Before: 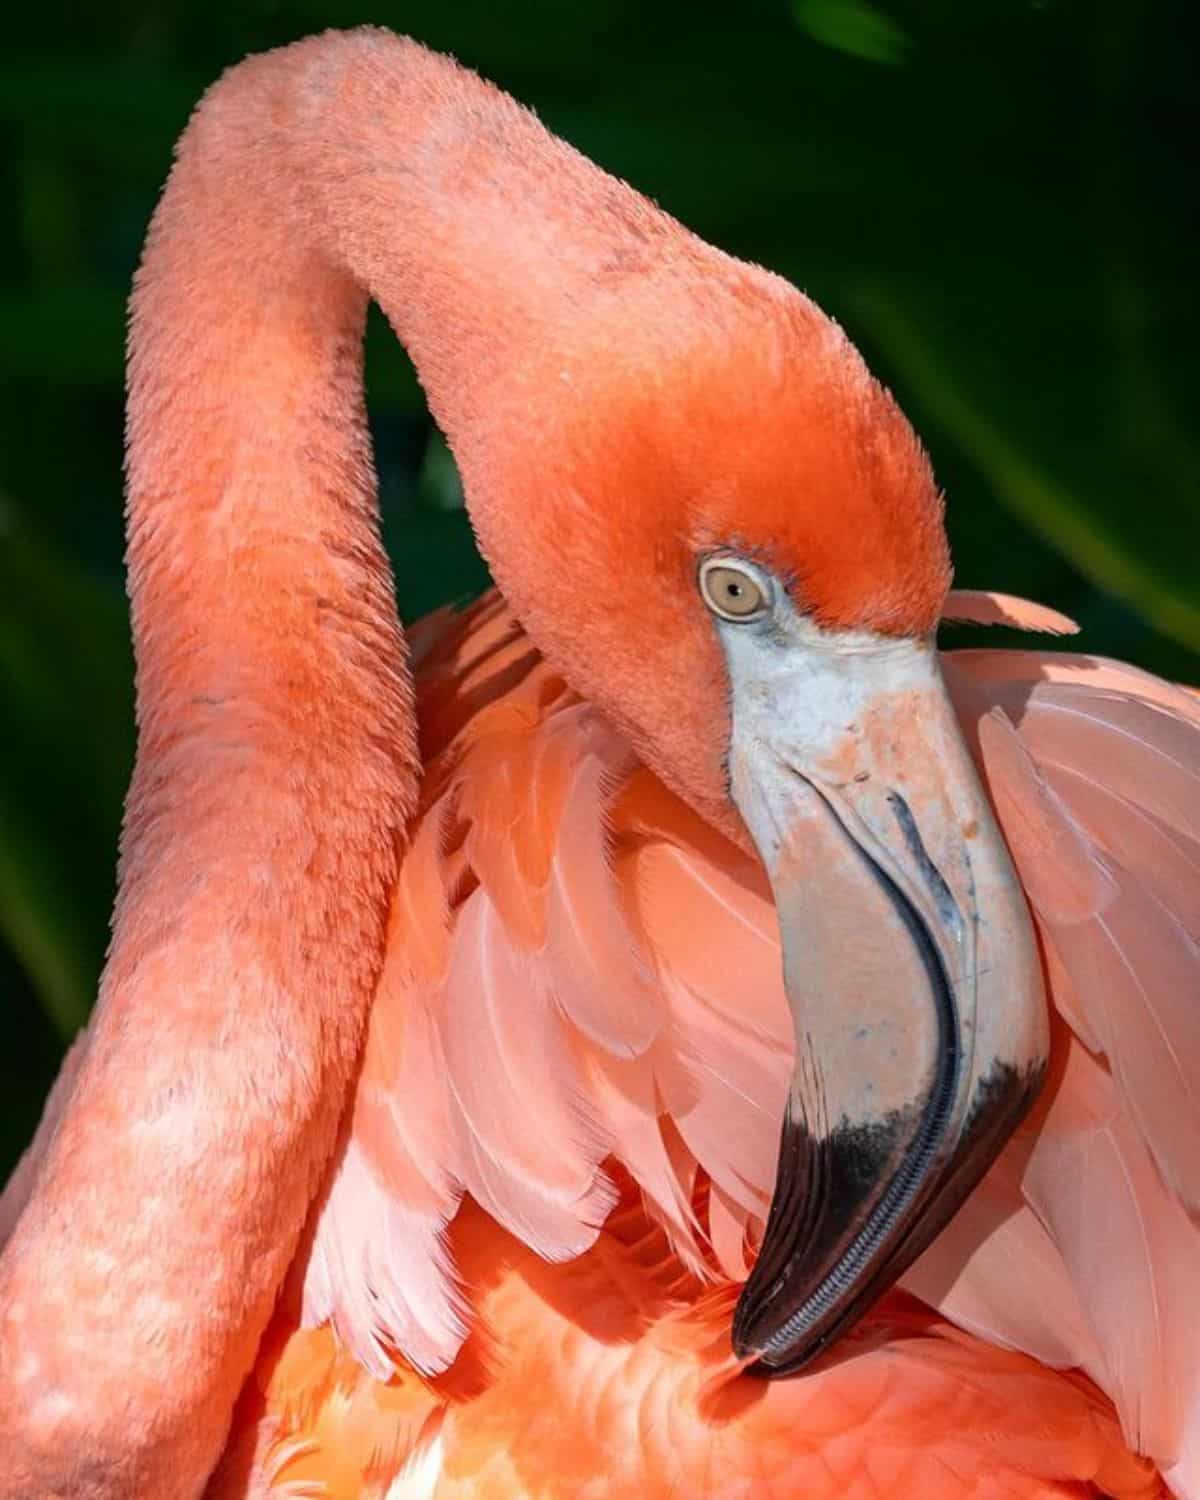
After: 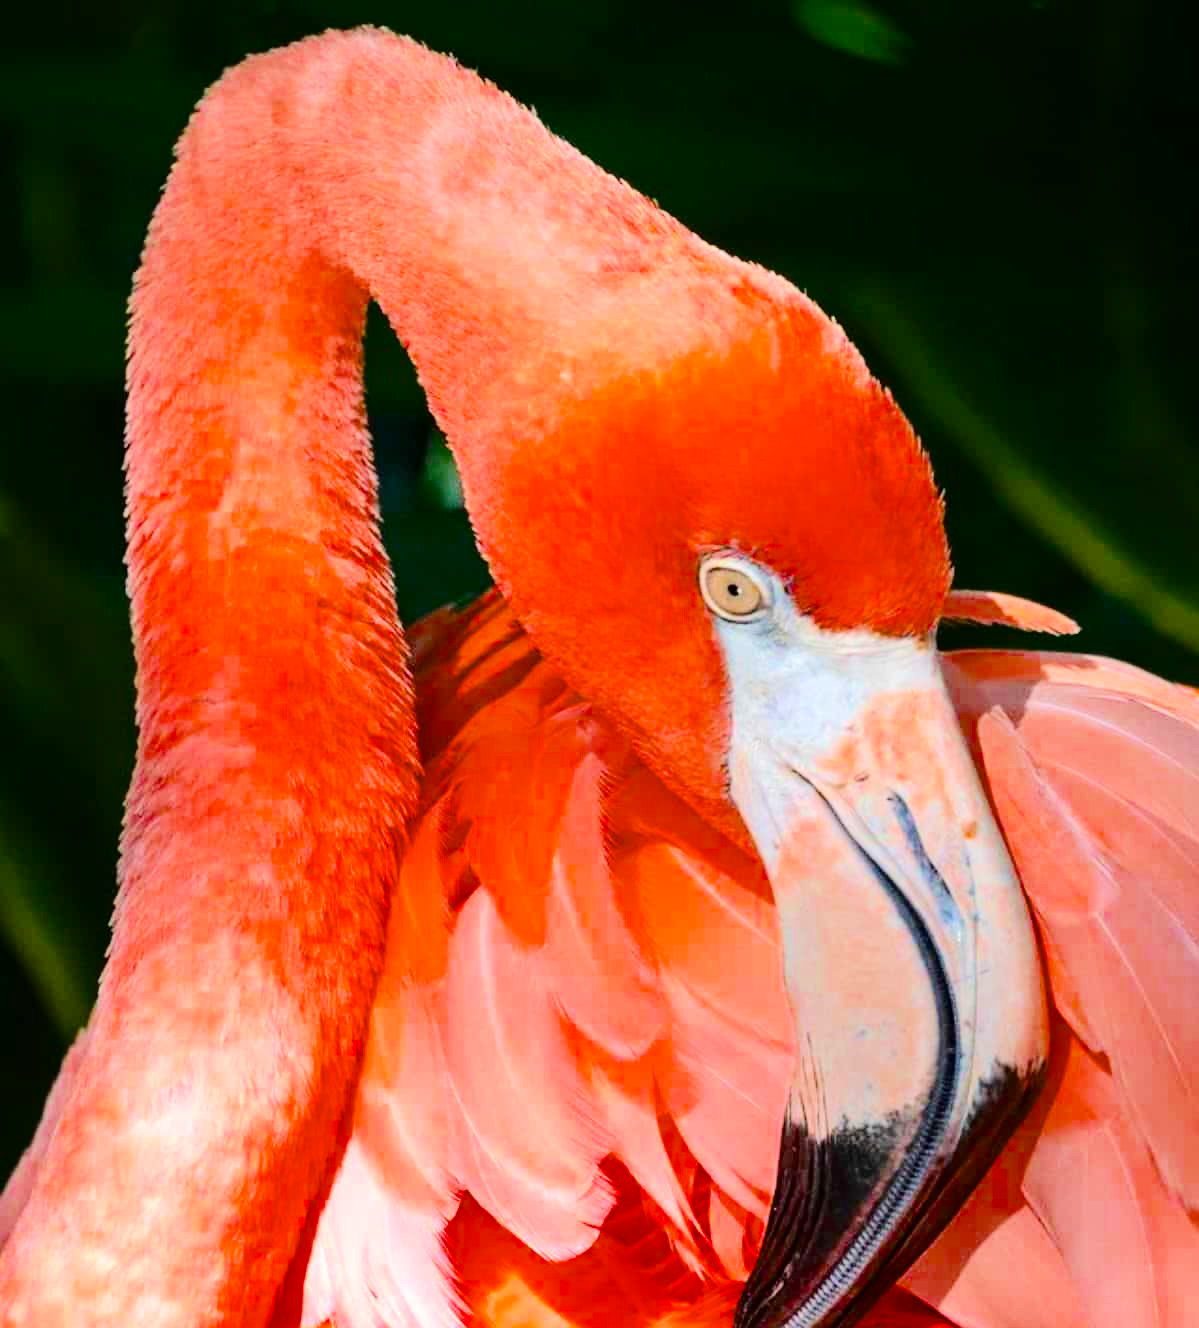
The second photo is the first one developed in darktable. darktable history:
color correction: highlights a* -0.091, highlights b* 0.119
tone equalizer: -7 EV 0.164 EV, -6 EV 0.6 EV, -5 EV 1.18 EV, -4 EV 1.35 EV, -3 EV 1.12 EV, -2 EV 0.6 EV, -1 EV 0.149 EV, edges refinement/feathering 500, mask exposure compensation -1.57 EV, preserve details no
crop and rotate: top 0%, bottom 11.458%
color balance rgb: power › hue 309.82°, perceptual saturation grading › global saturation 29.533%, perceptual brilliance grading › global brilliance 3.321%, saturation formula JzAzBz (2021)
